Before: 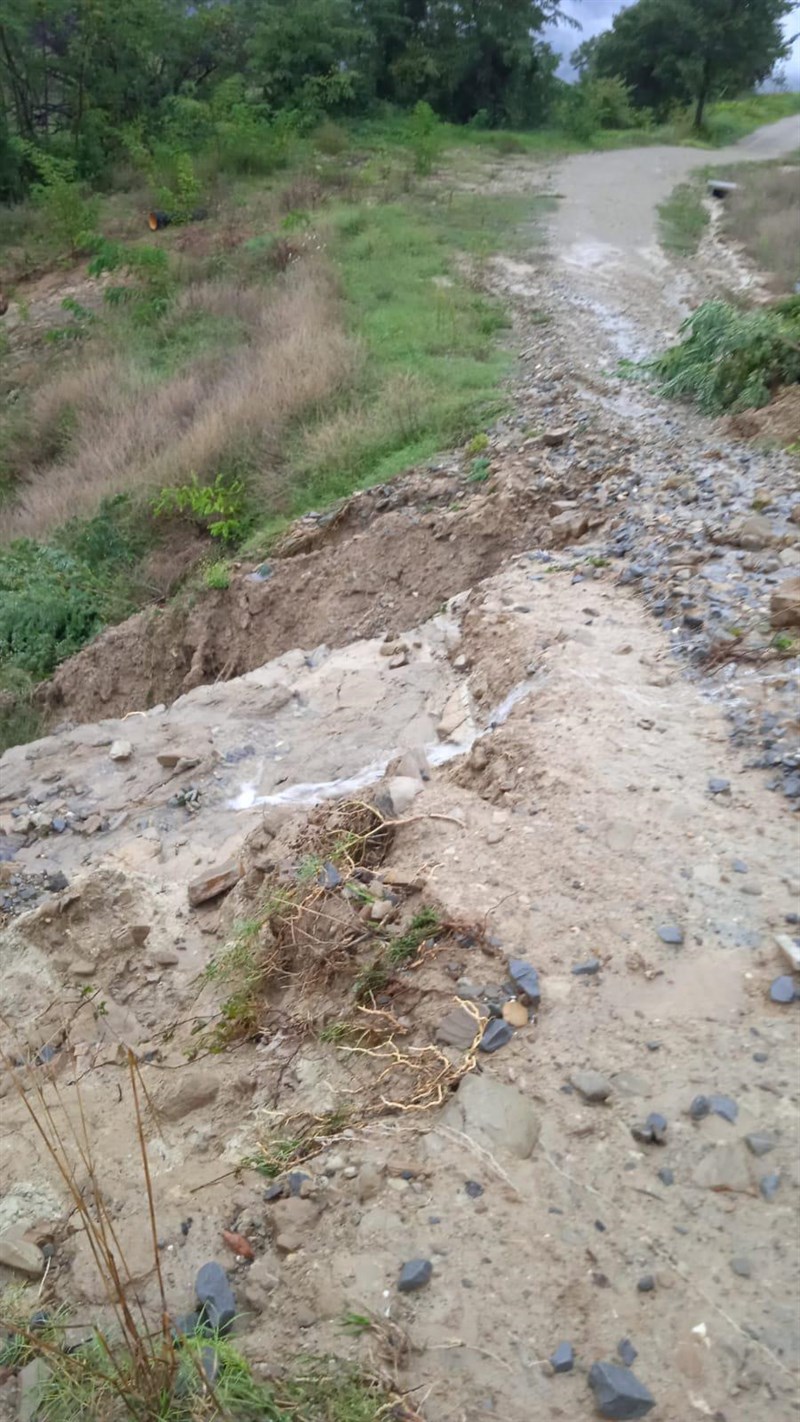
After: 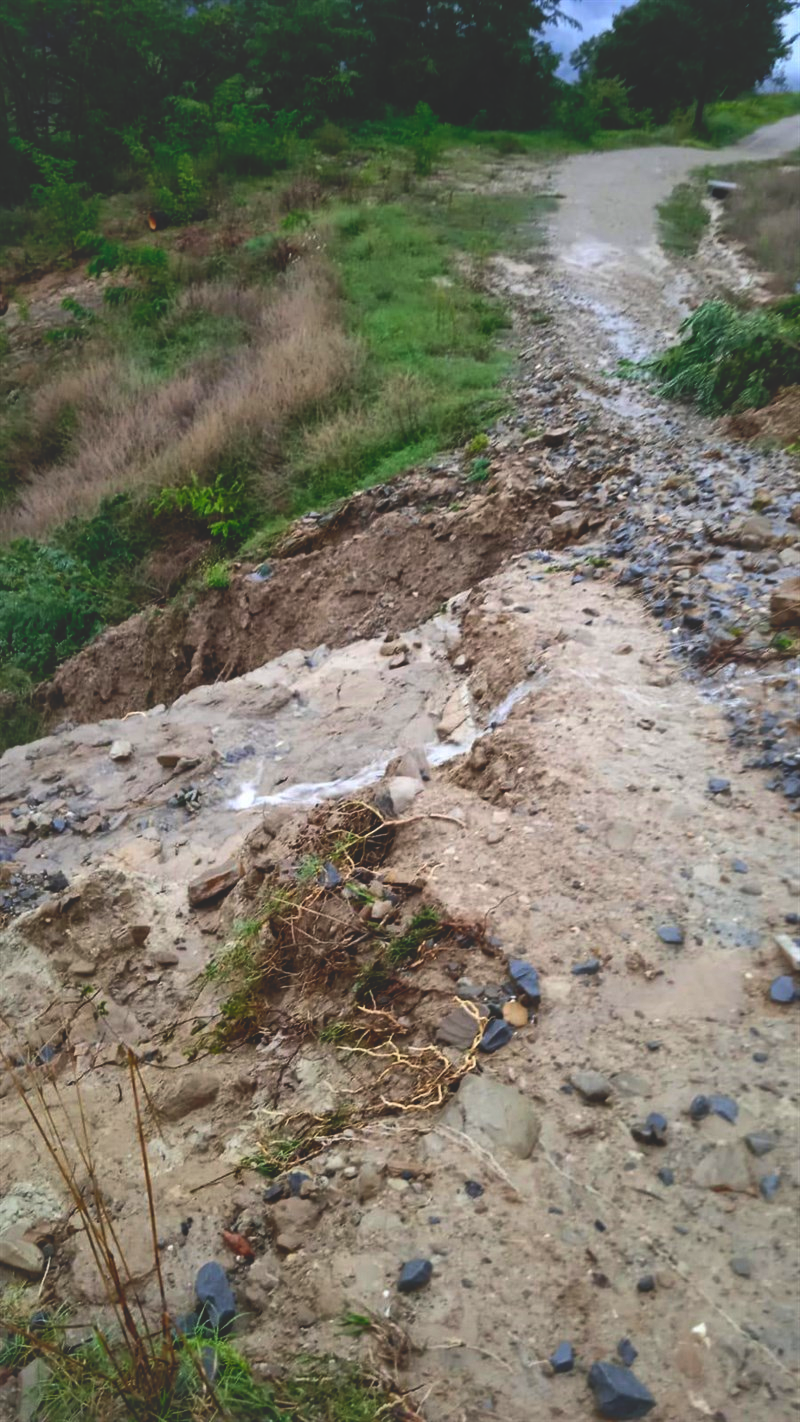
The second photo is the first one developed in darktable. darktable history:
base curve: curves: ch0 [(0, 0.02) (0.083, 0.036) (1, 1)], preserve colors none
contrast brightness saturation: contrast 0.15, brightness -0.01, saturation 0.1
shadows and highlights: on, module defaults
